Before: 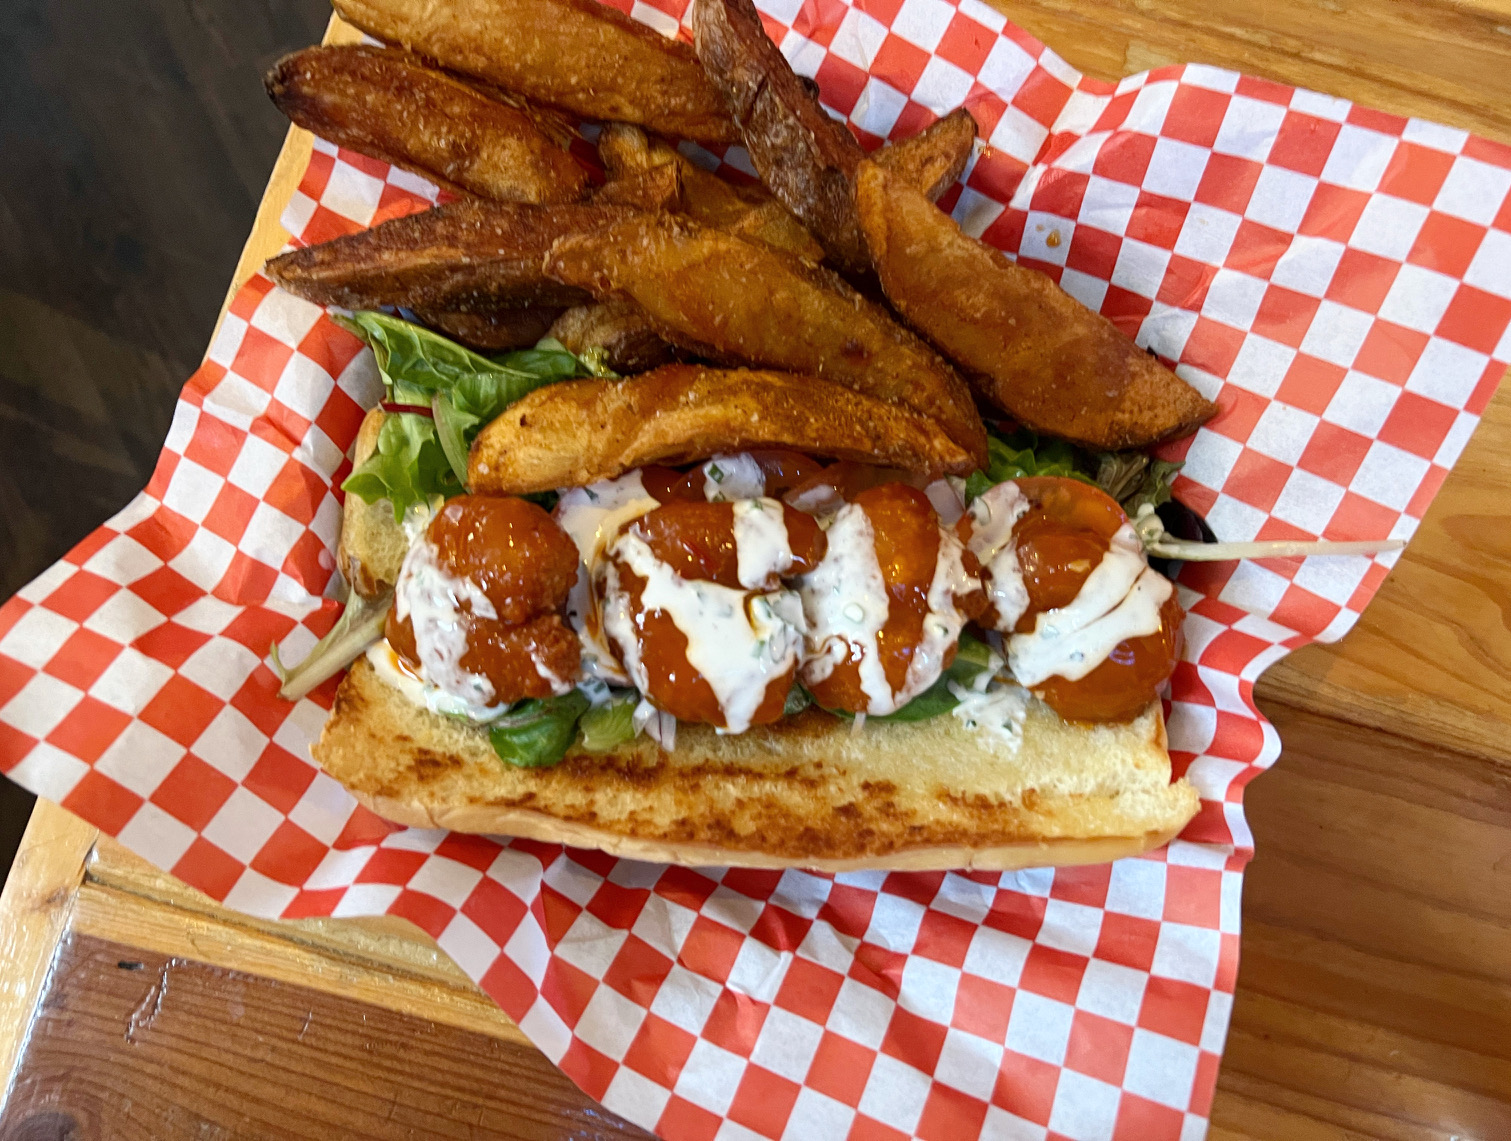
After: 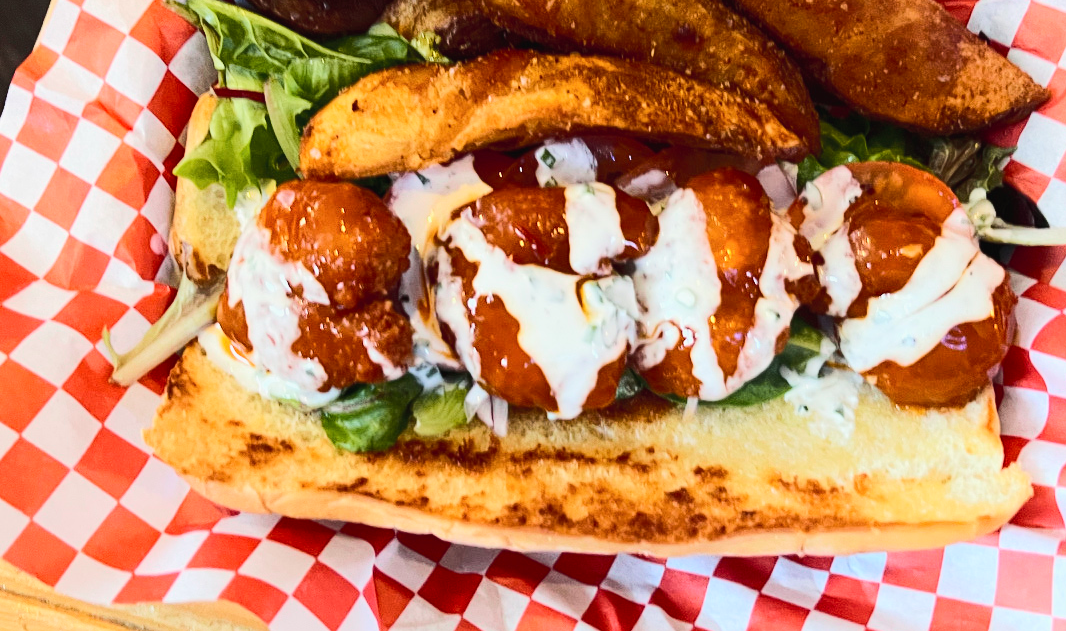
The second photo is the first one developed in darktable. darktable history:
rgb curve: curves: ch0 [(0, 0) (0.284, 0.292) (0.505, 0.644) (1, 1)], compensate middle gray true
crop: left 11.123%, top 27.61%, right 18.3%, bottom 17.034%
tone curve: curves: ch0 [(0, 0.023) (0.217, 0.19) (0.754, 0.801) (1, 0.977)]; ch1 [(0, 0) (0.392, 0.398) (0.5, 0.5) (0.521, 0.528) (0.56, 0.577) (1, 1)]; ch2 [(0, 0) (0.5, 0.5) (0.579, 0.561) (0.65, 0.657) (1, 1)], color space Lab, independent channels, preserve colors none
